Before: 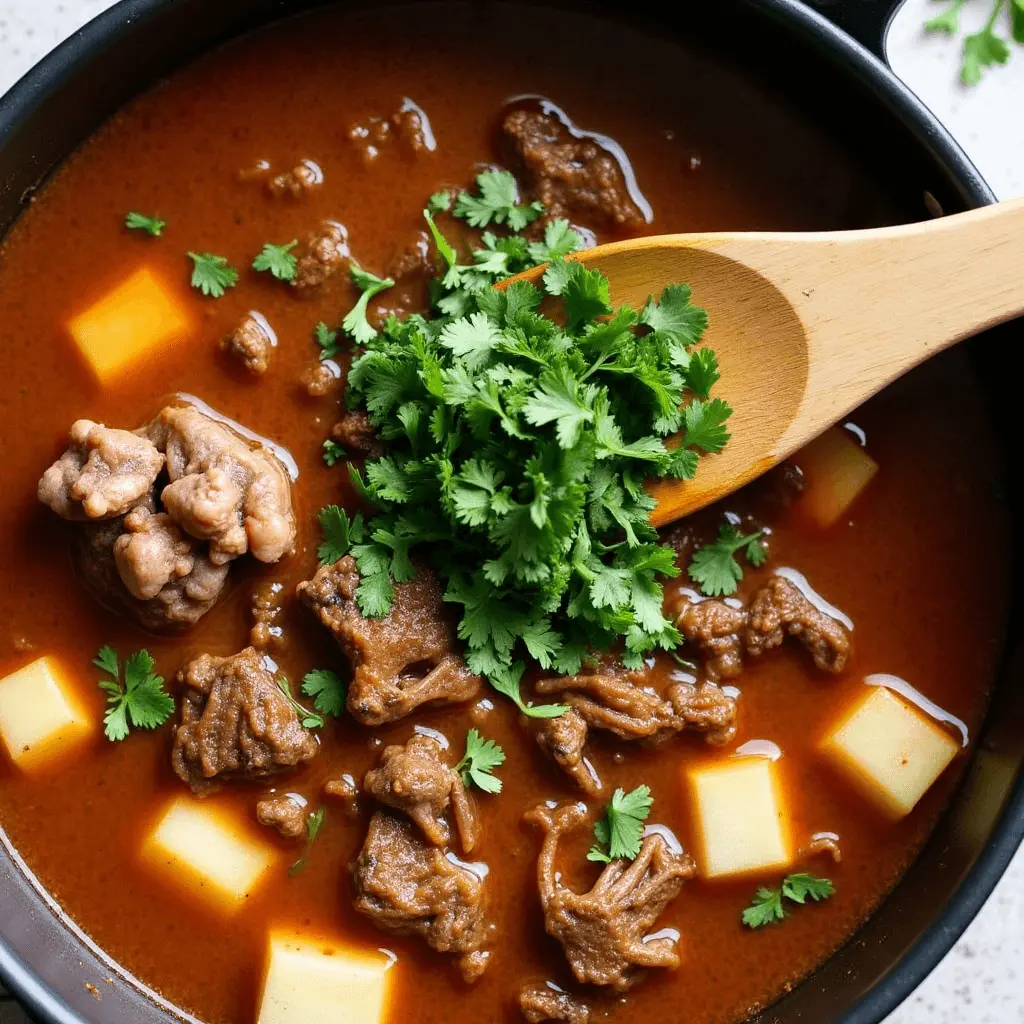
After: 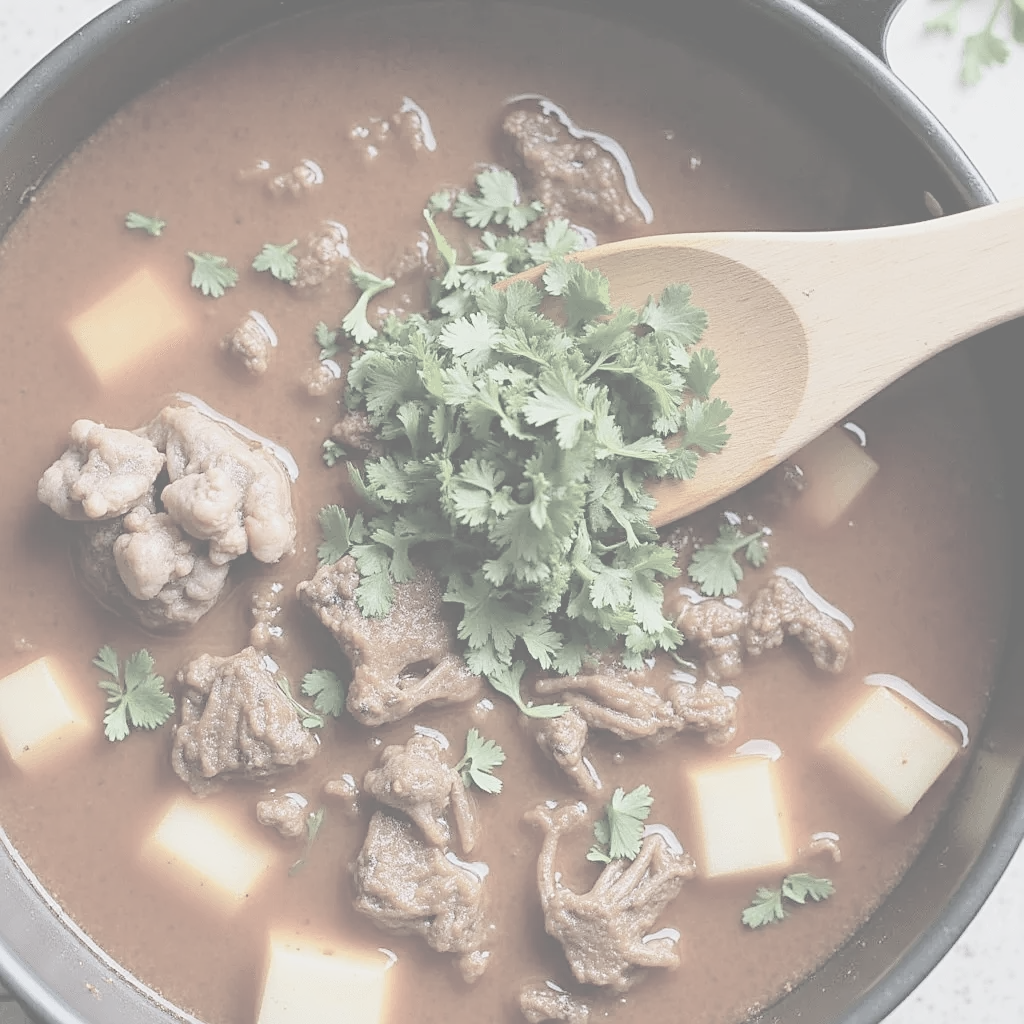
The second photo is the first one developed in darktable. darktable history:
sharpen: on, module defaults
exposure: black level correction 0.001, exposure 0.191 EV, compensate highlight preservation false
contrast brightness saturation: contrast -0.32, brightness 0.75, saturation -0.78
